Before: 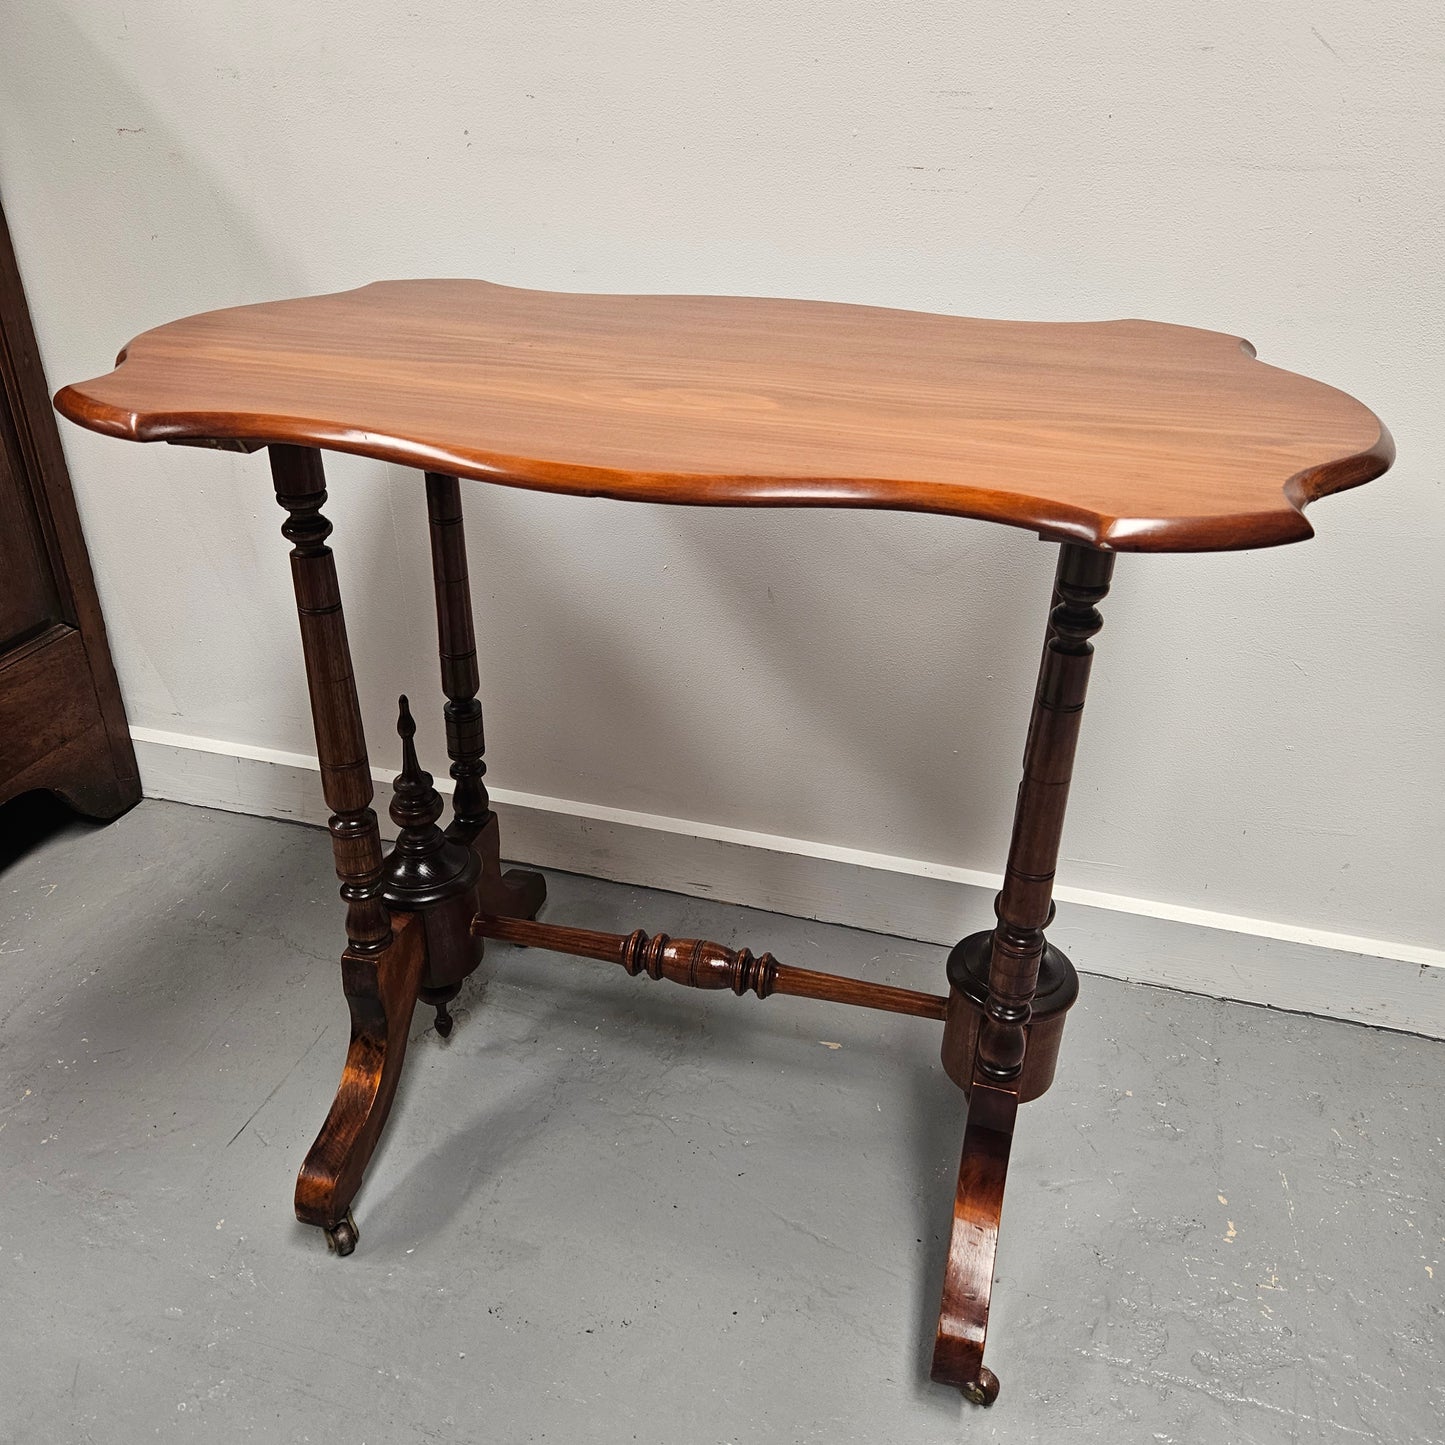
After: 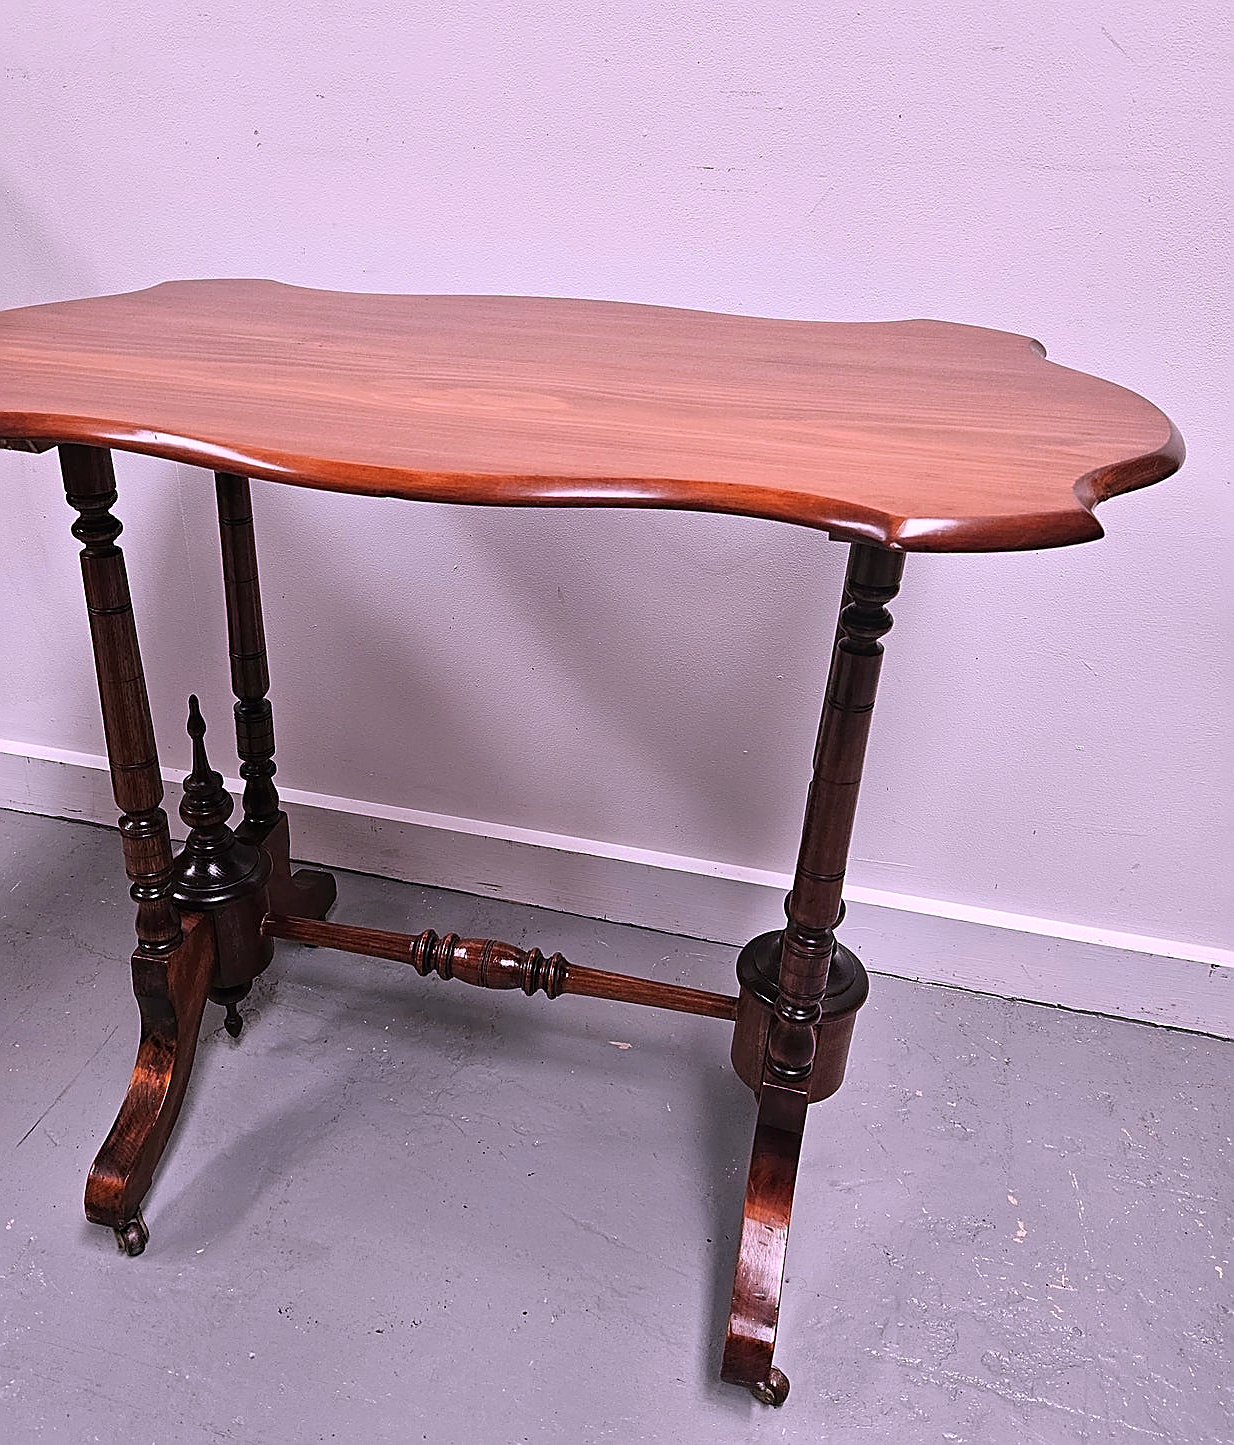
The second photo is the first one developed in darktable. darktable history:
crop and rotate: left 14.584%
sharpen: radius 1.4, amount 1.25, threshold 0.7
color correction: highlights a* 15.46, highlights b* -20.56
